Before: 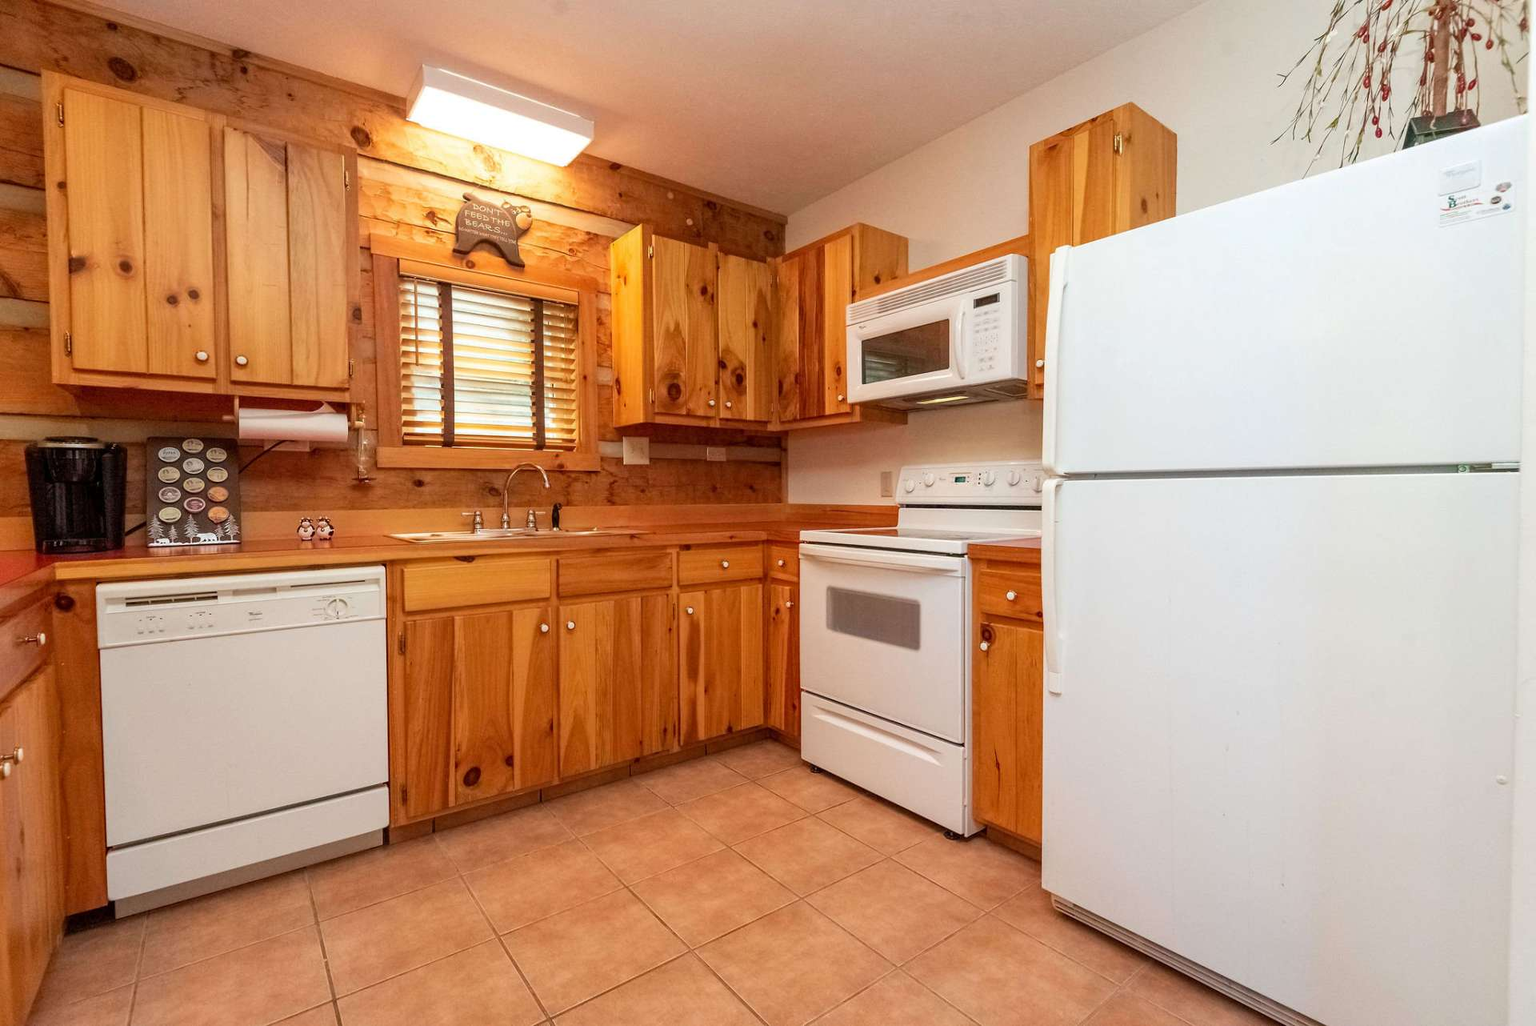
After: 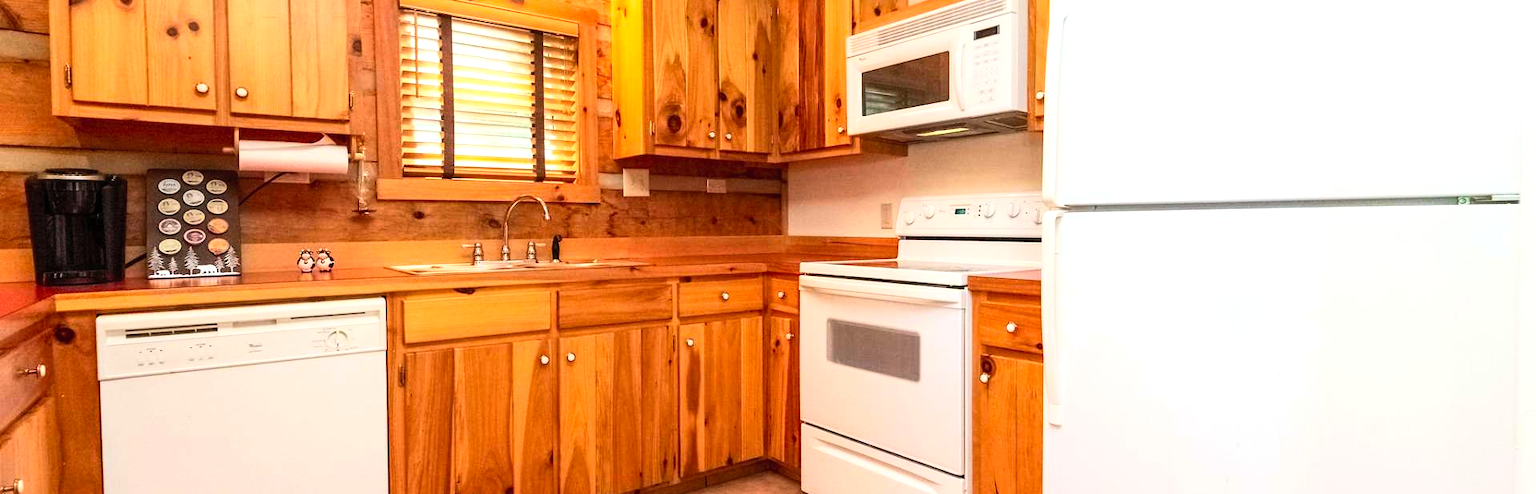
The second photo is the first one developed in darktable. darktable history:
tone equalizer: -8 EV -0.403 EV, -7 EV -0.38 EV, -6 EV -0.362 EV, -5 EV -0.187 EV, -3 EV 0.226 EV, -2 EV 0.322 EV, -1 EV 0.39 EV, +0 EV 0.421 EV, edges refinement/feathering 500, mask exposure compensation -1.57 EV, preserve details no
contrast brightness saturation: contrast 0.203, brightness 0.168, saturation 0.22
levels: levels [0, 0.492, 0.984]
crop and rotate: top 26.149%, bottom 25.589%
